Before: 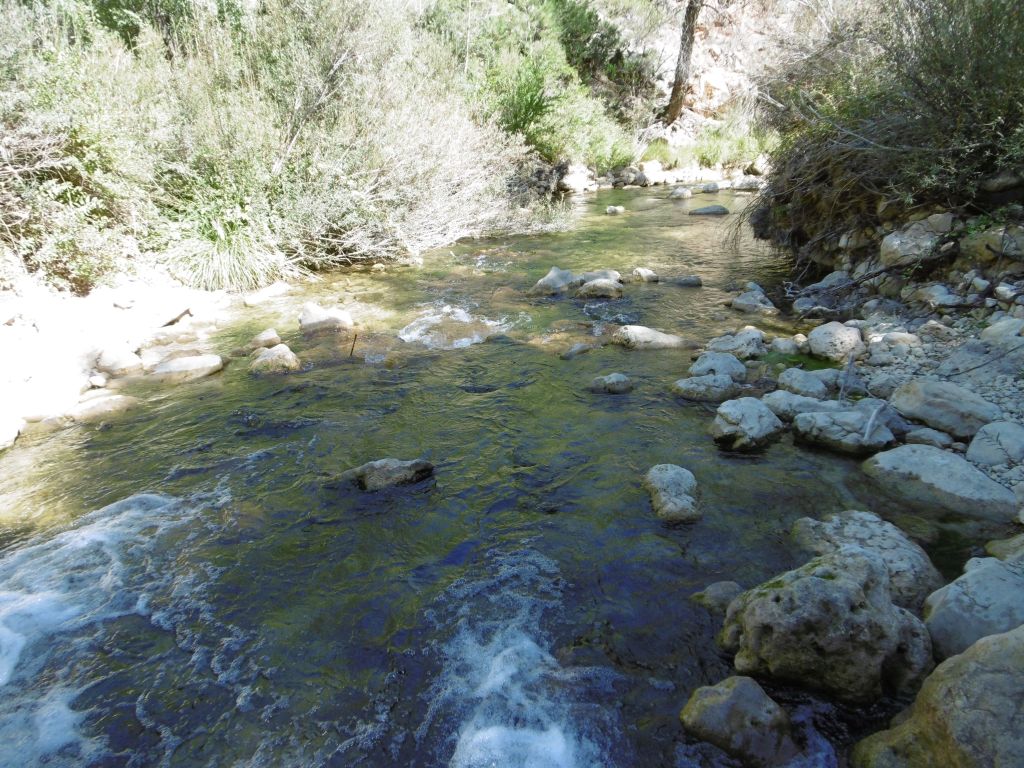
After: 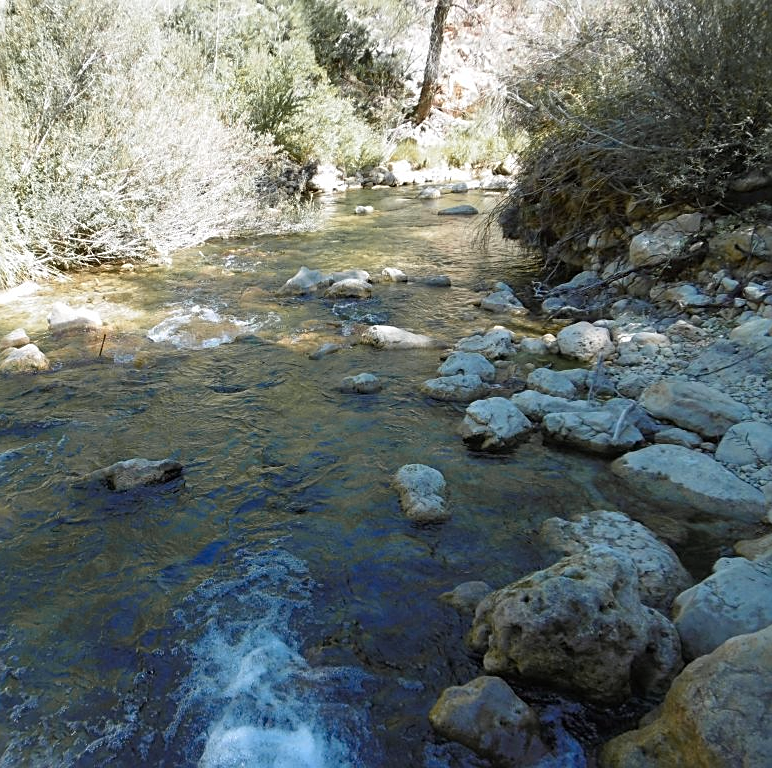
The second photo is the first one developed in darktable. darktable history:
crop and rotate: left 24.6%
color zones: curves: ch1 [(0.263, 0.53) (0.376, 0.287) (0.487, 0.512) (0.748, 0.547) (1, 0.513)]; ch2 [(0.262, 0.45) (0.751, 0.477)], mix 31.98%
sharpen: on, module defaults
